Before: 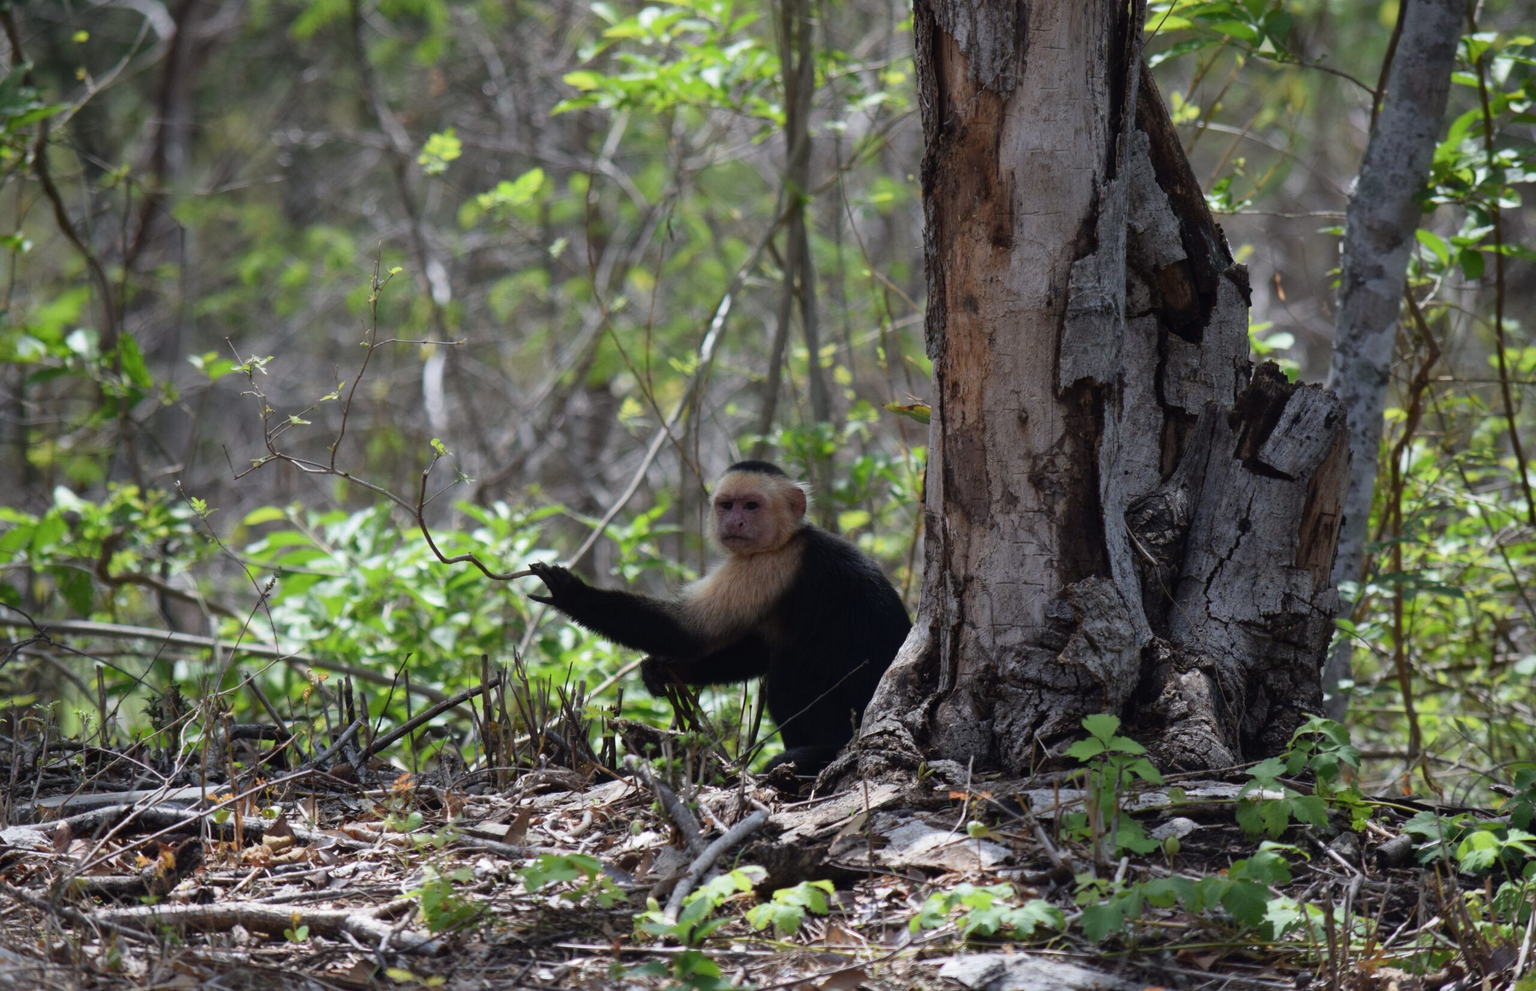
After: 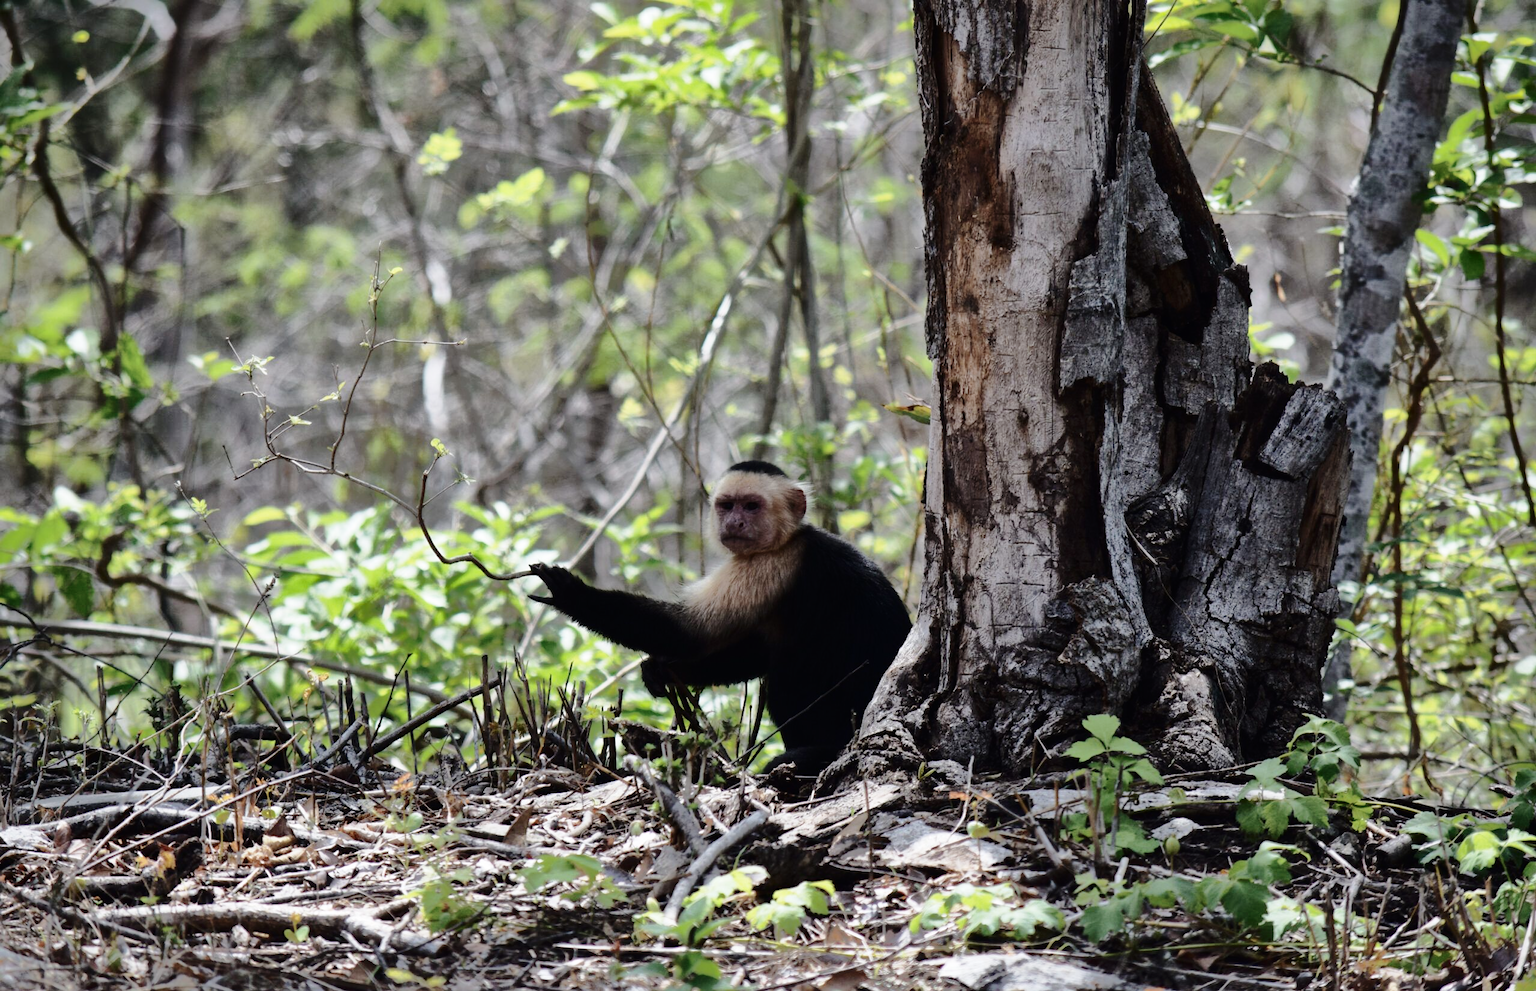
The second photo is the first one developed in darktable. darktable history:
tone equalizer: on, module defaults
base curve: curves: ch0 [(0, 0) (0.028, 0.03) (0.121, 0.232) (0.46, 0.748) (0.859, 0.968) (1, 1)], preserve colors none
contrast brightness saturation: contrast 0.25, saturation -0.31
shadows and highlights: shadows -19.91, highlights -73.15
